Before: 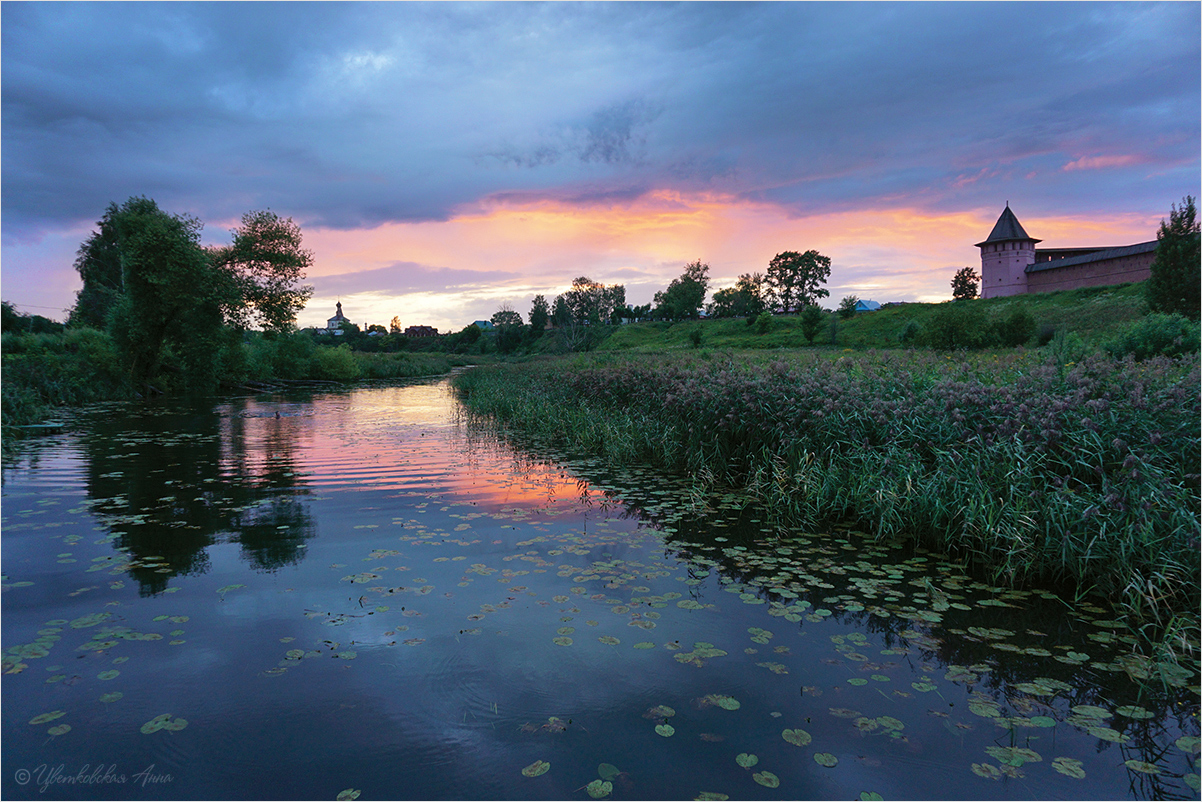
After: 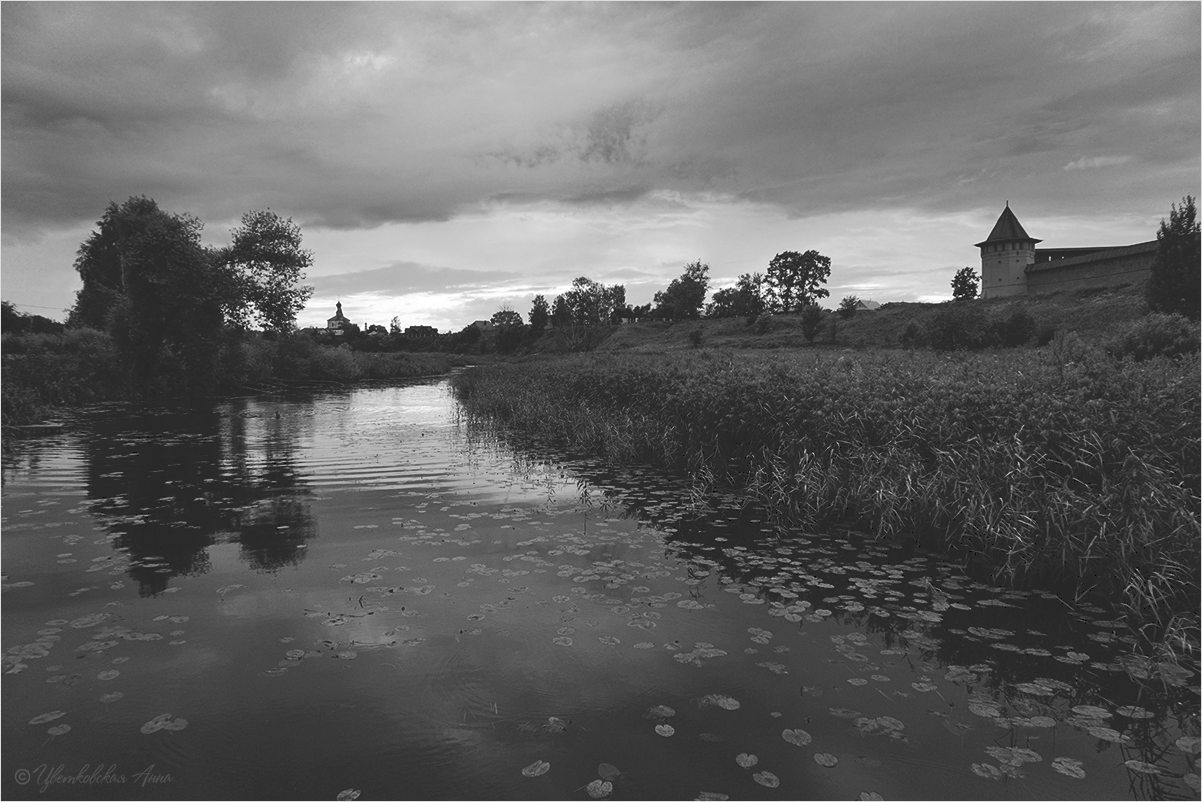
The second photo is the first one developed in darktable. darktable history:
tone curve: curves: ch0 [(0, 0) (0.003, 0.156) (0.011, 0.156) (0.025, 0.157) (0.044, 0.164) (0.069, 0.172) (0.1, 0.181) (0.136, 0.191) (0.177, 0.214) (0.224, 0.245) (0.277, 0.285) (0.335, 0.333) (0.399, 0.387) (0.468, 0.471) (0.543, 0.556) (0.623, 0.648) (0.709, 0.734) (0.801, 0.809) (0.898, 0.891) (1, 1)], preserve colors none
tone equalizer: edges refinement/feathering 500, mask exposure compensation -1.57 EV, preserve details no
color zones: curves: ch1 [(0, -0.014) (0.143, -0.013) (0.286, -0.013) (0.429, -0.016) (0.571, -0.019) (0.714, -0.015) (0.857, 0.002) (1, -0.014)]
